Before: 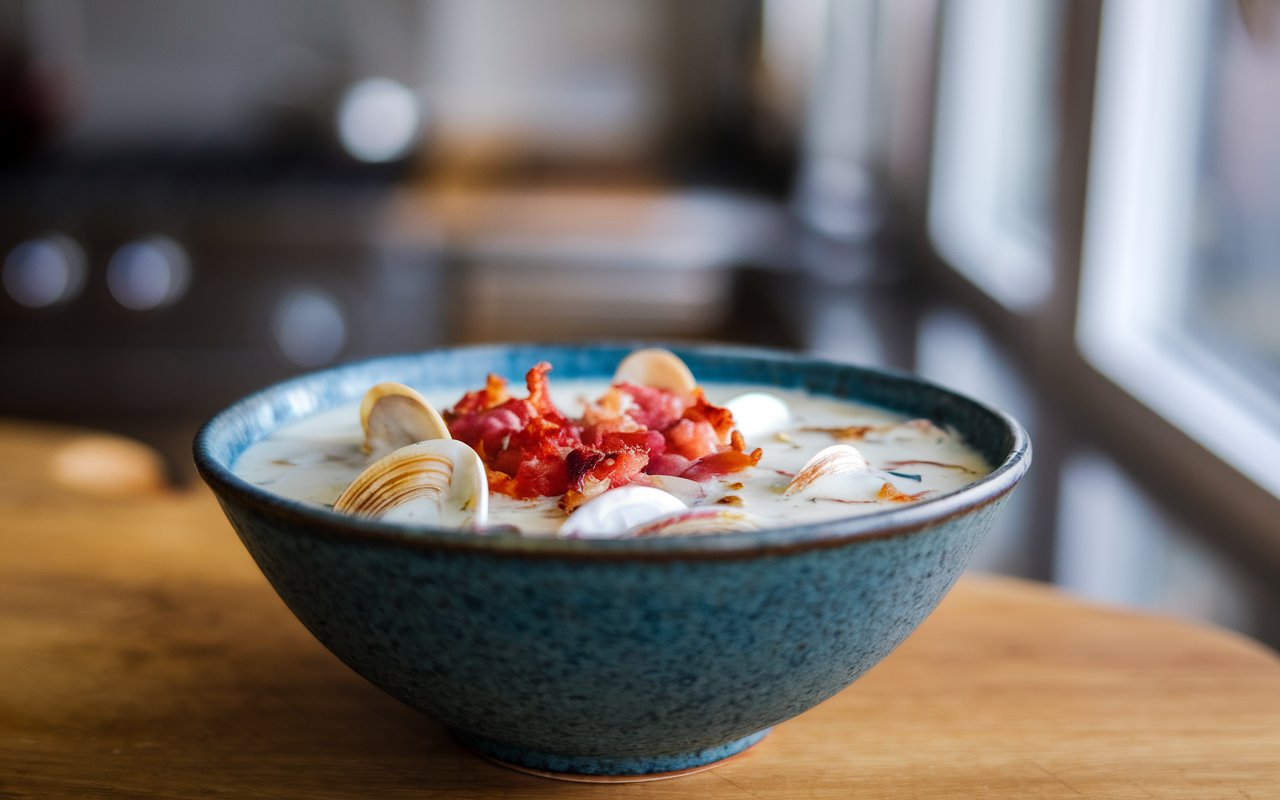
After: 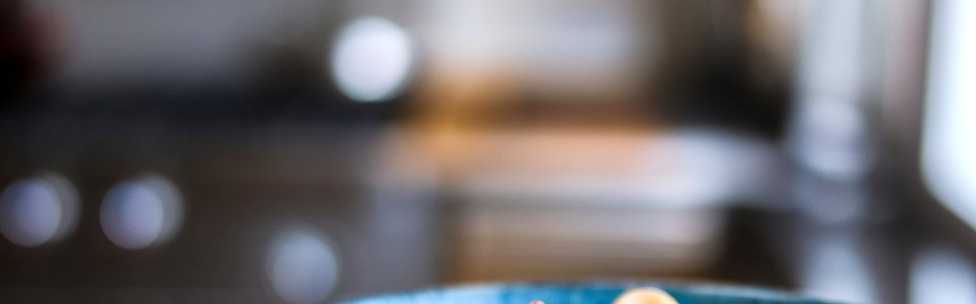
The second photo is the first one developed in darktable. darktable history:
exposure: exposure 0.564 EV, compensate highlight preservation false
crop: left 0.579%, top 7.627%, right 23.167%, bottom 54.275%
